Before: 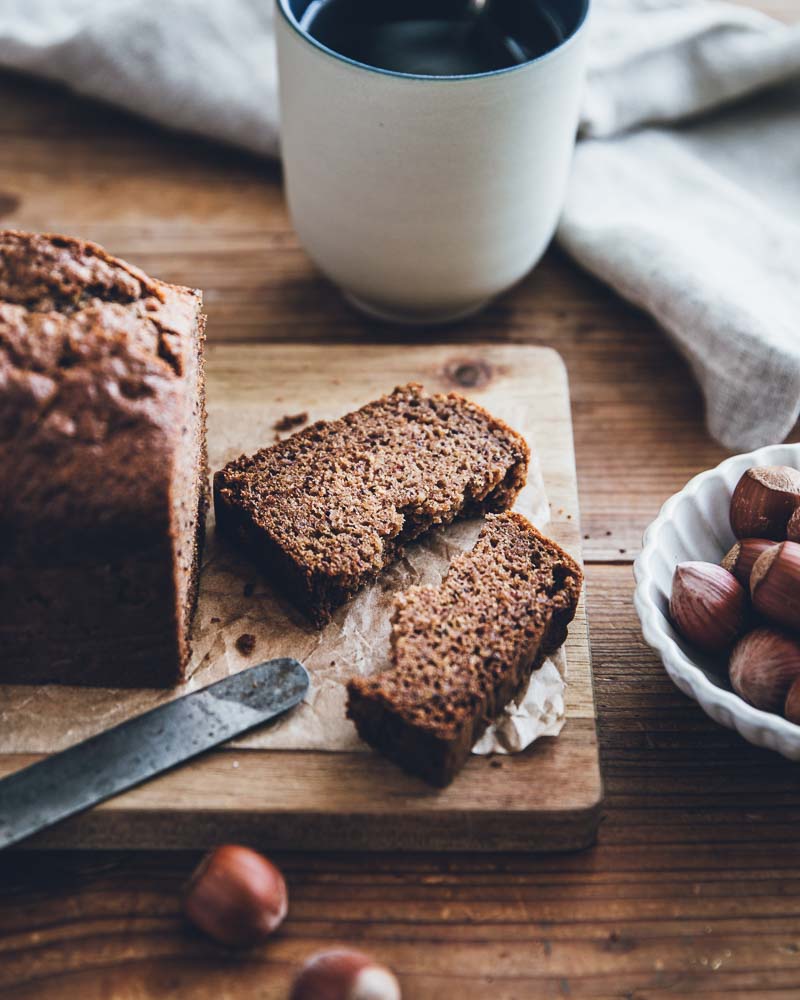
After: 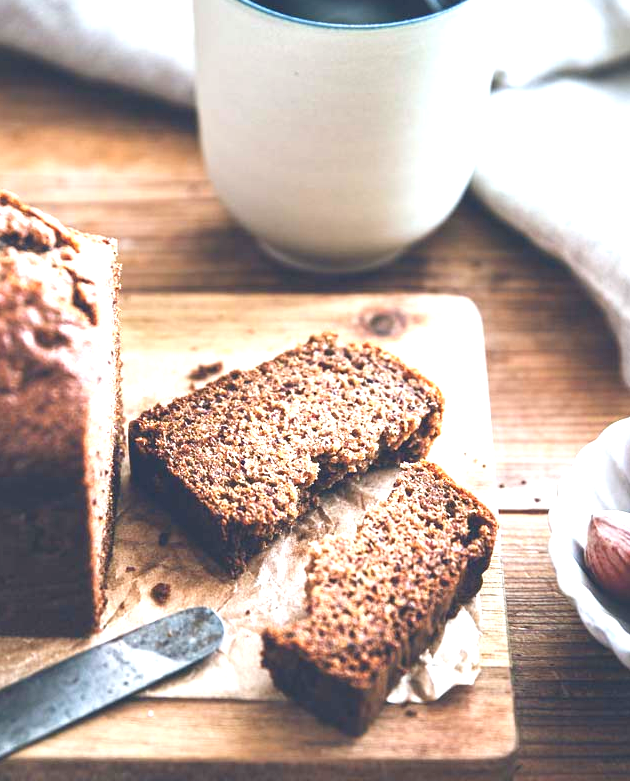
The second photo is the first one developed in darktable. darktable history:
color balance rgb: perceptual saturation grading › global saturation -0.31%, global vibrance -8%, contrast -13%, saturation formula JzAzBz (2021)
exposure: black level correction 0, exposure 1.625 EV, compensate exposure bias true, compensate highlight preservation false
crop and rotate: left 10.77%, top 5.1%, right 10.41%, bottom 16.76%
